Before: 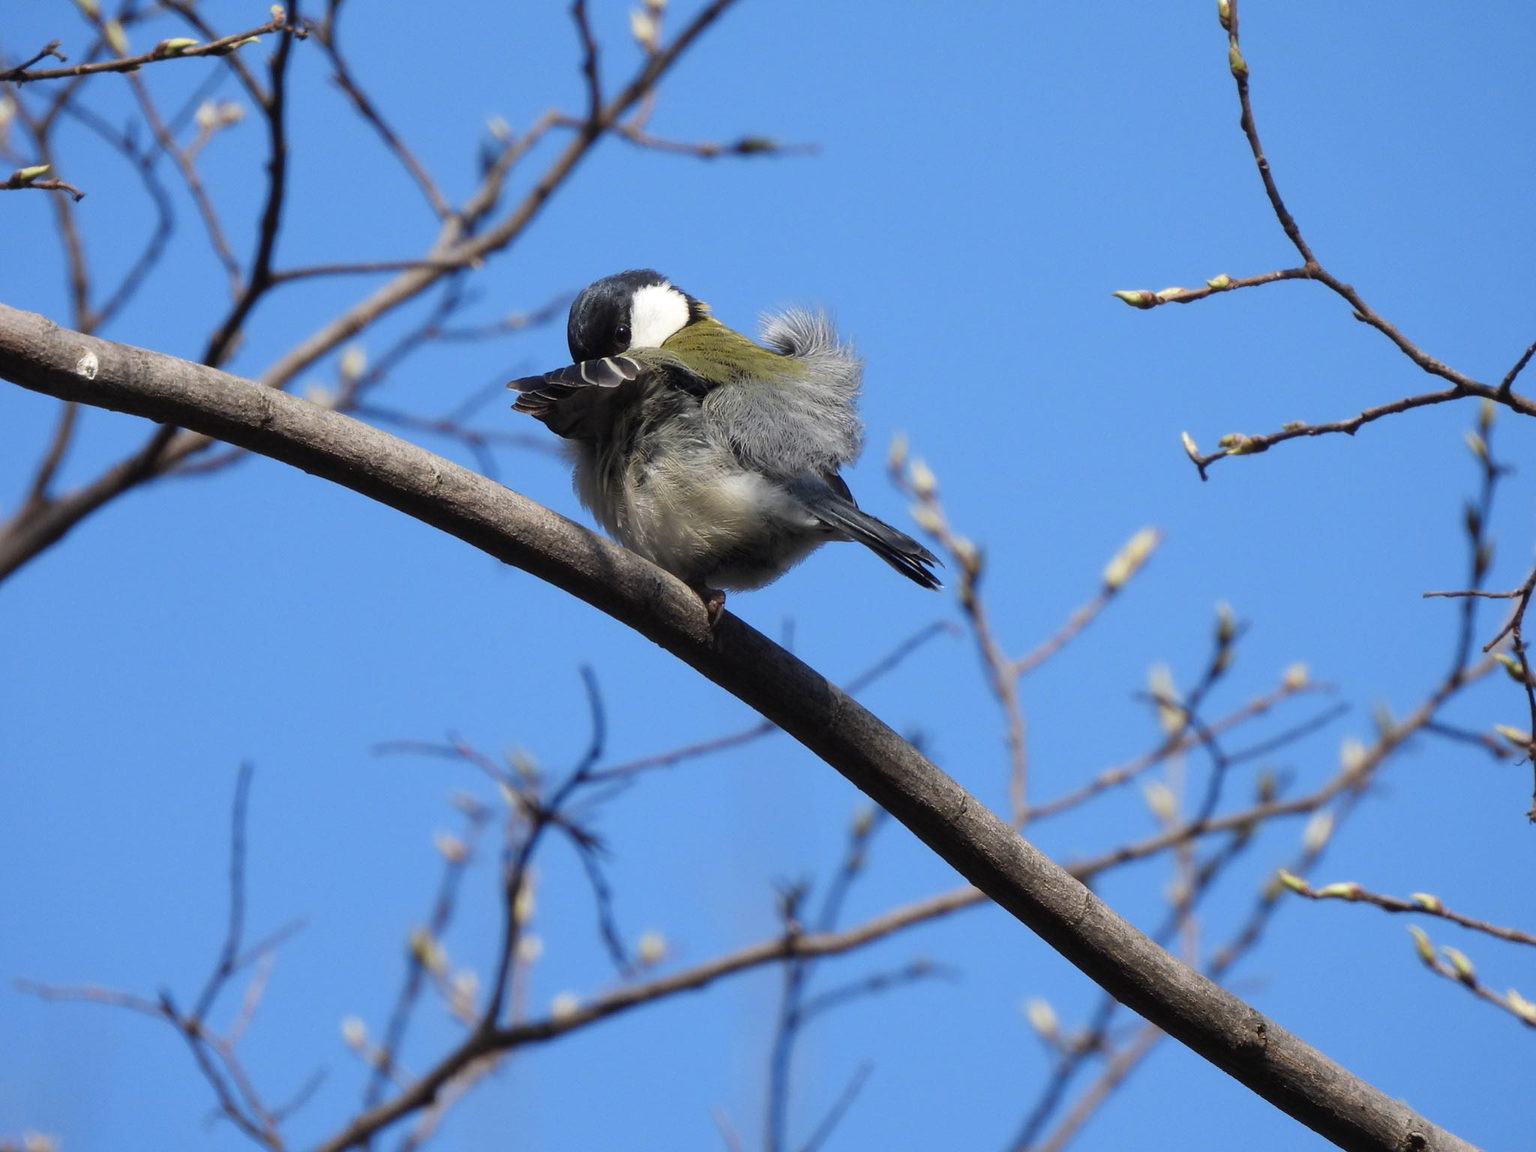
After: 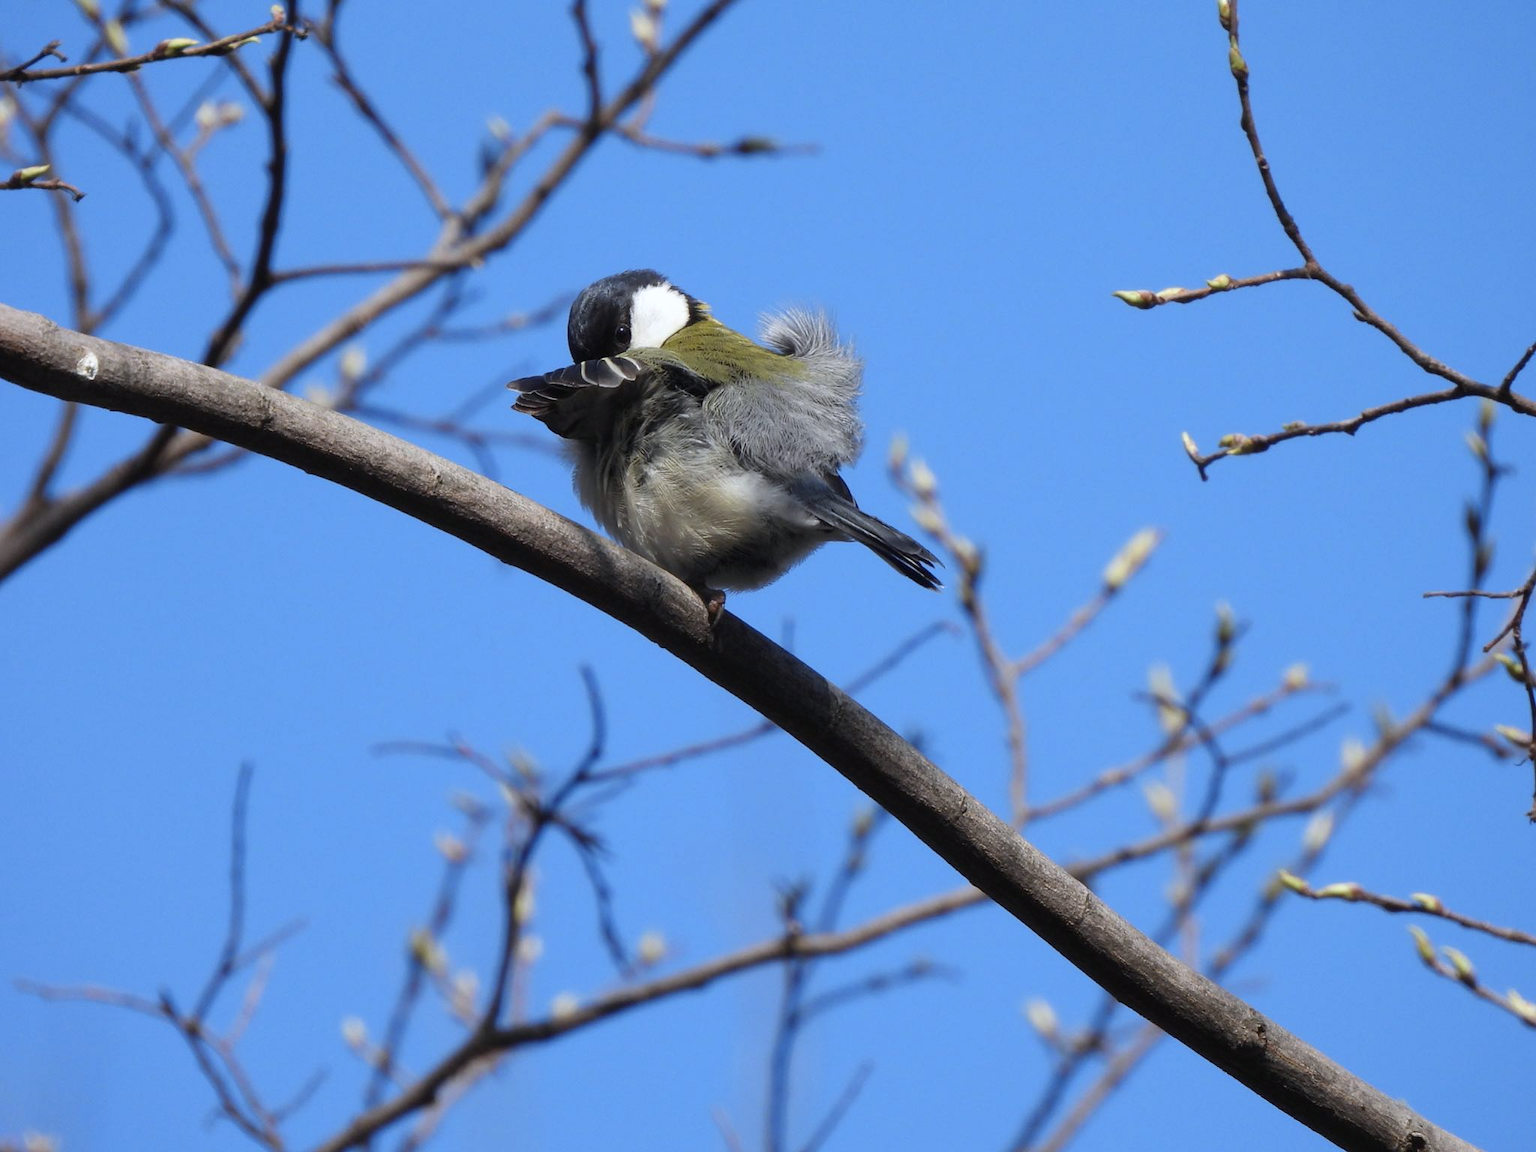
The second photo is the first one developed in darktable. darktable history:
white balance: red 0.976, blue 1.04
exposure: exposure -0.01 EV, compensate highlight preservation false
